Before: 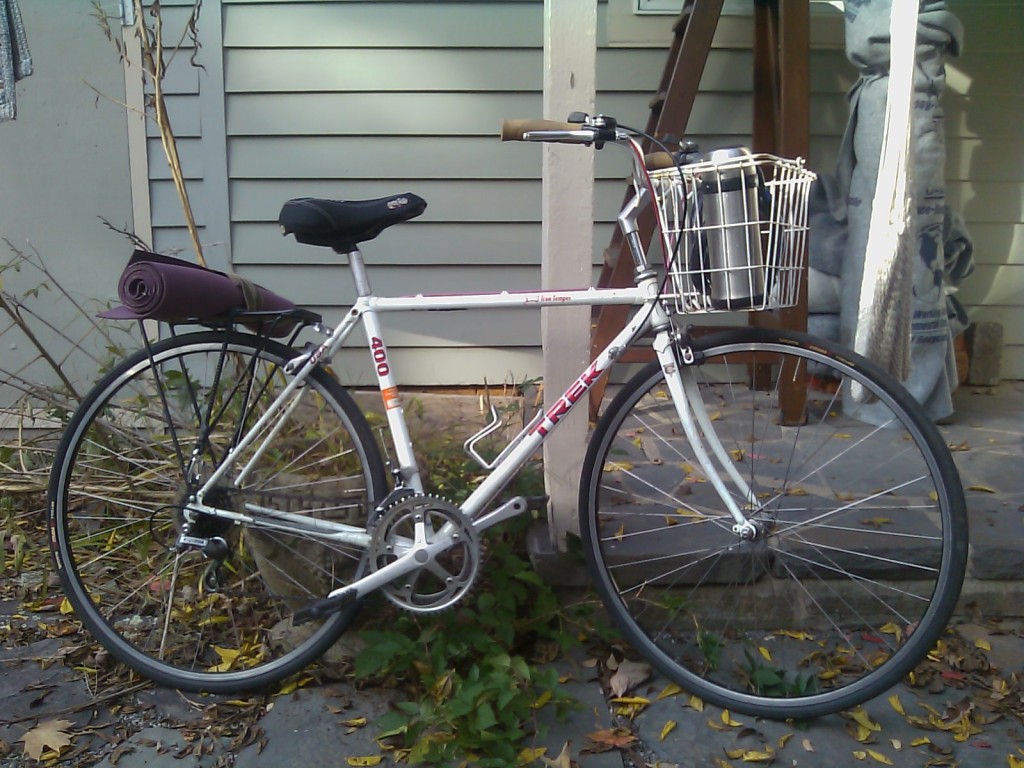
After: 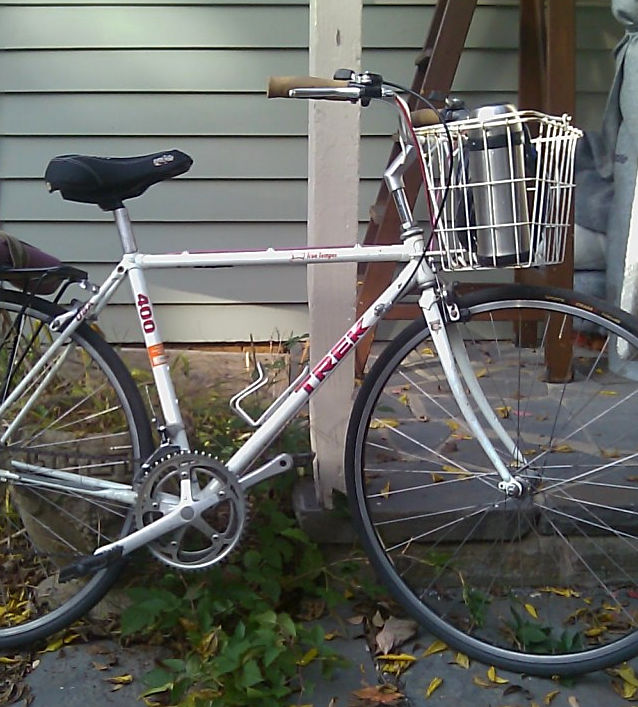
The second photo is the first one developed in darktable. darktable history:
crop and rotate: left 22.918%, top 5.629%, right 14.711%, bottom 2.247%
contrast brightness saturation: saturation 0.1
sharpen: on, module defaults
